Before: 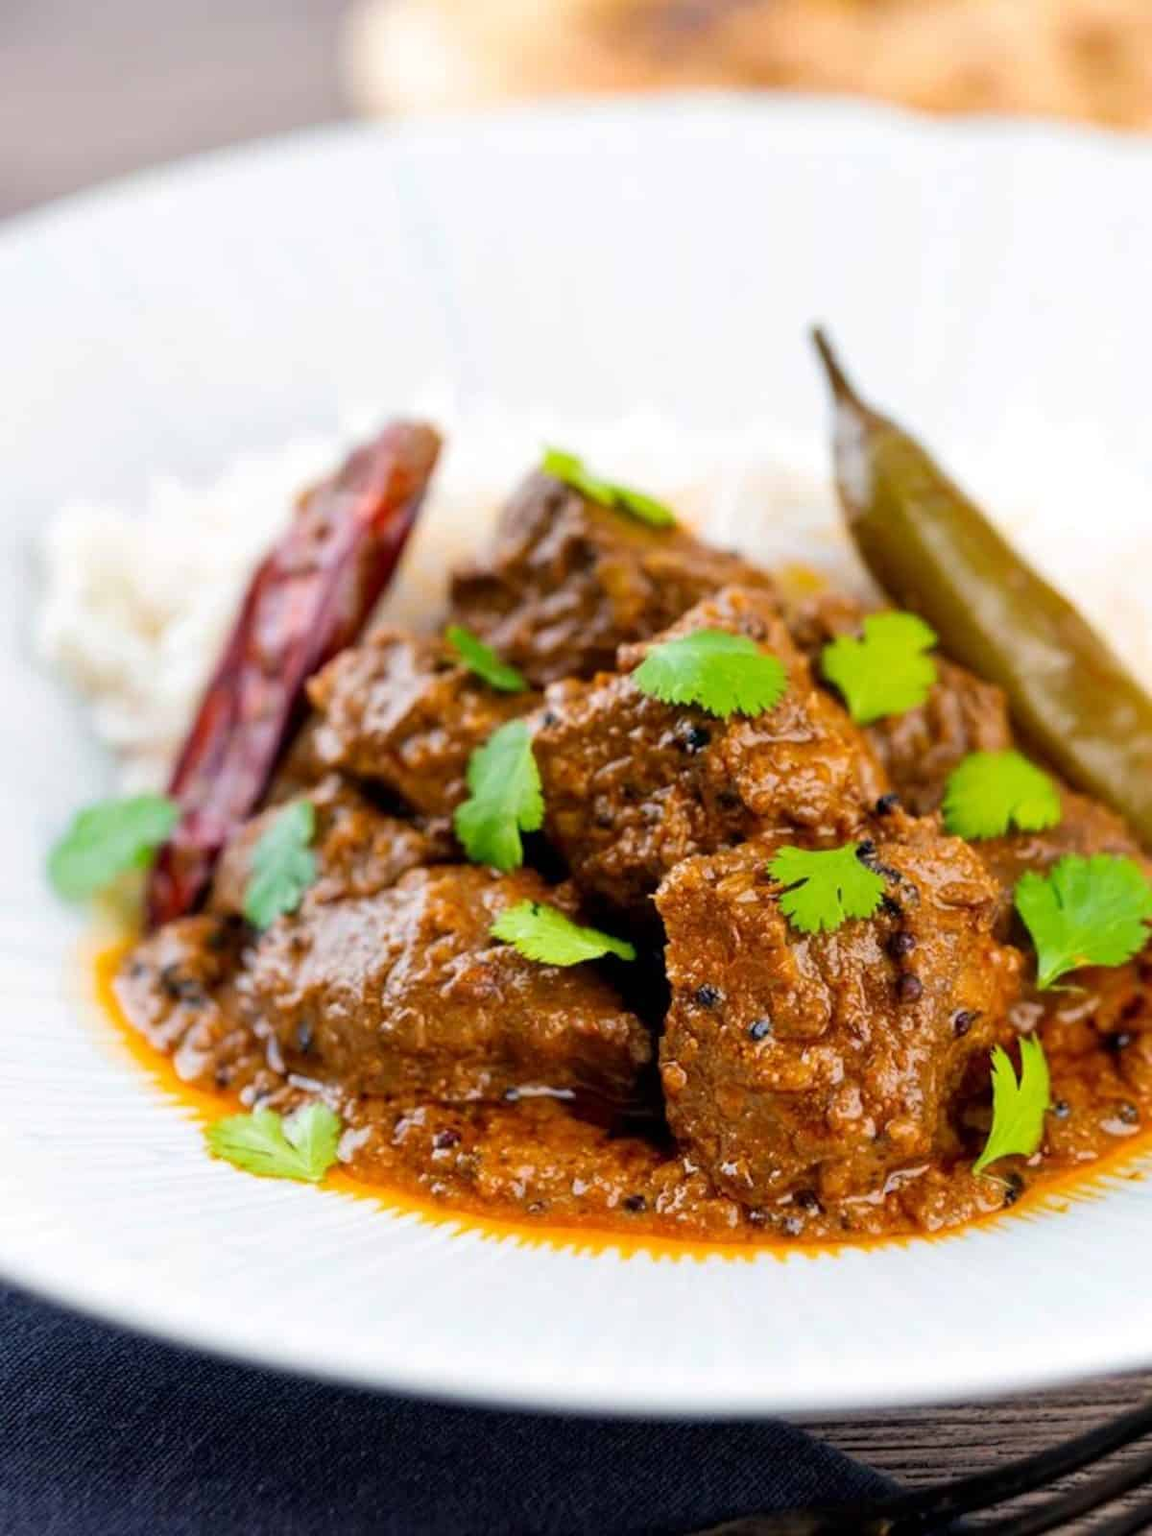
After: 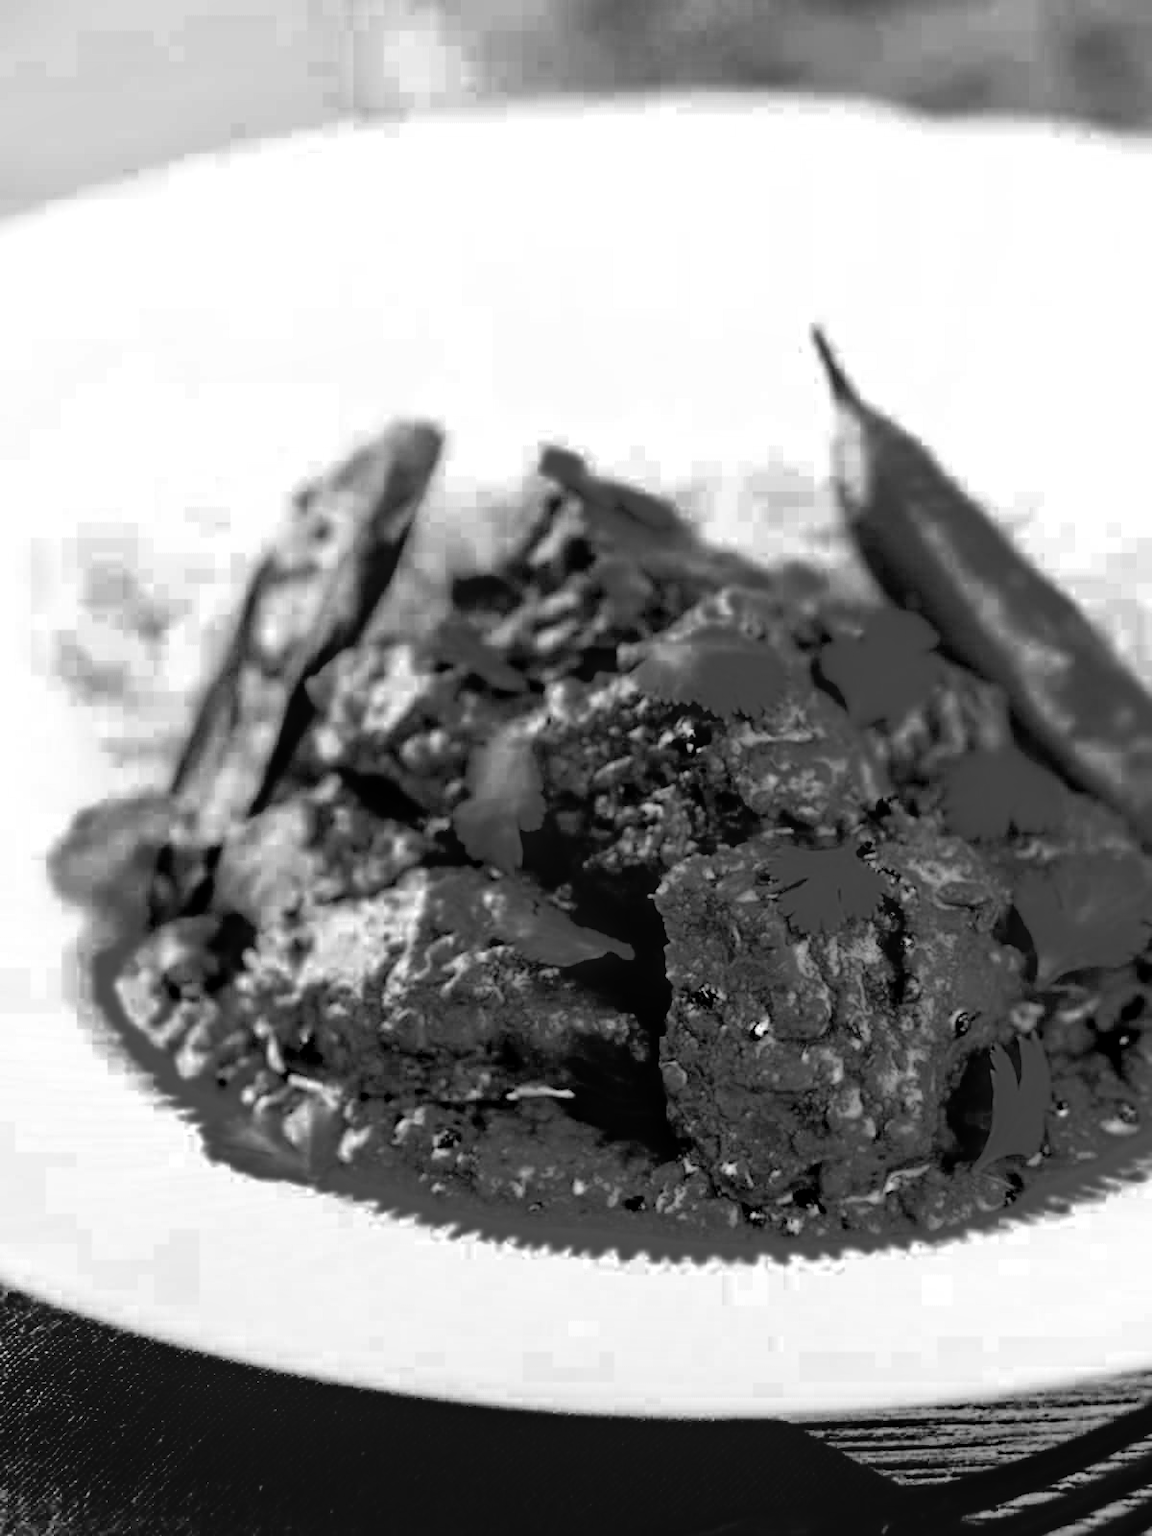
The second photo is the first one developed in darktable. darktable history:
base curve: curves: ch0 [(0, 0) (0.036, 0.01) (0.123, 0.254) (0.258, 0.504) (0.507, 0.748) (1, 1)]
color zones: curves: ch0 [(0.287, 0.048) (0.493, 0.484) (0.737, 0.816)]; ch1 [(0, 0) (0.143, 0) (0.286, 0) (0.429, 0) (0.571, 0) (0.714, 0) (0.857, 0)]
local contrast: on, module defaults
